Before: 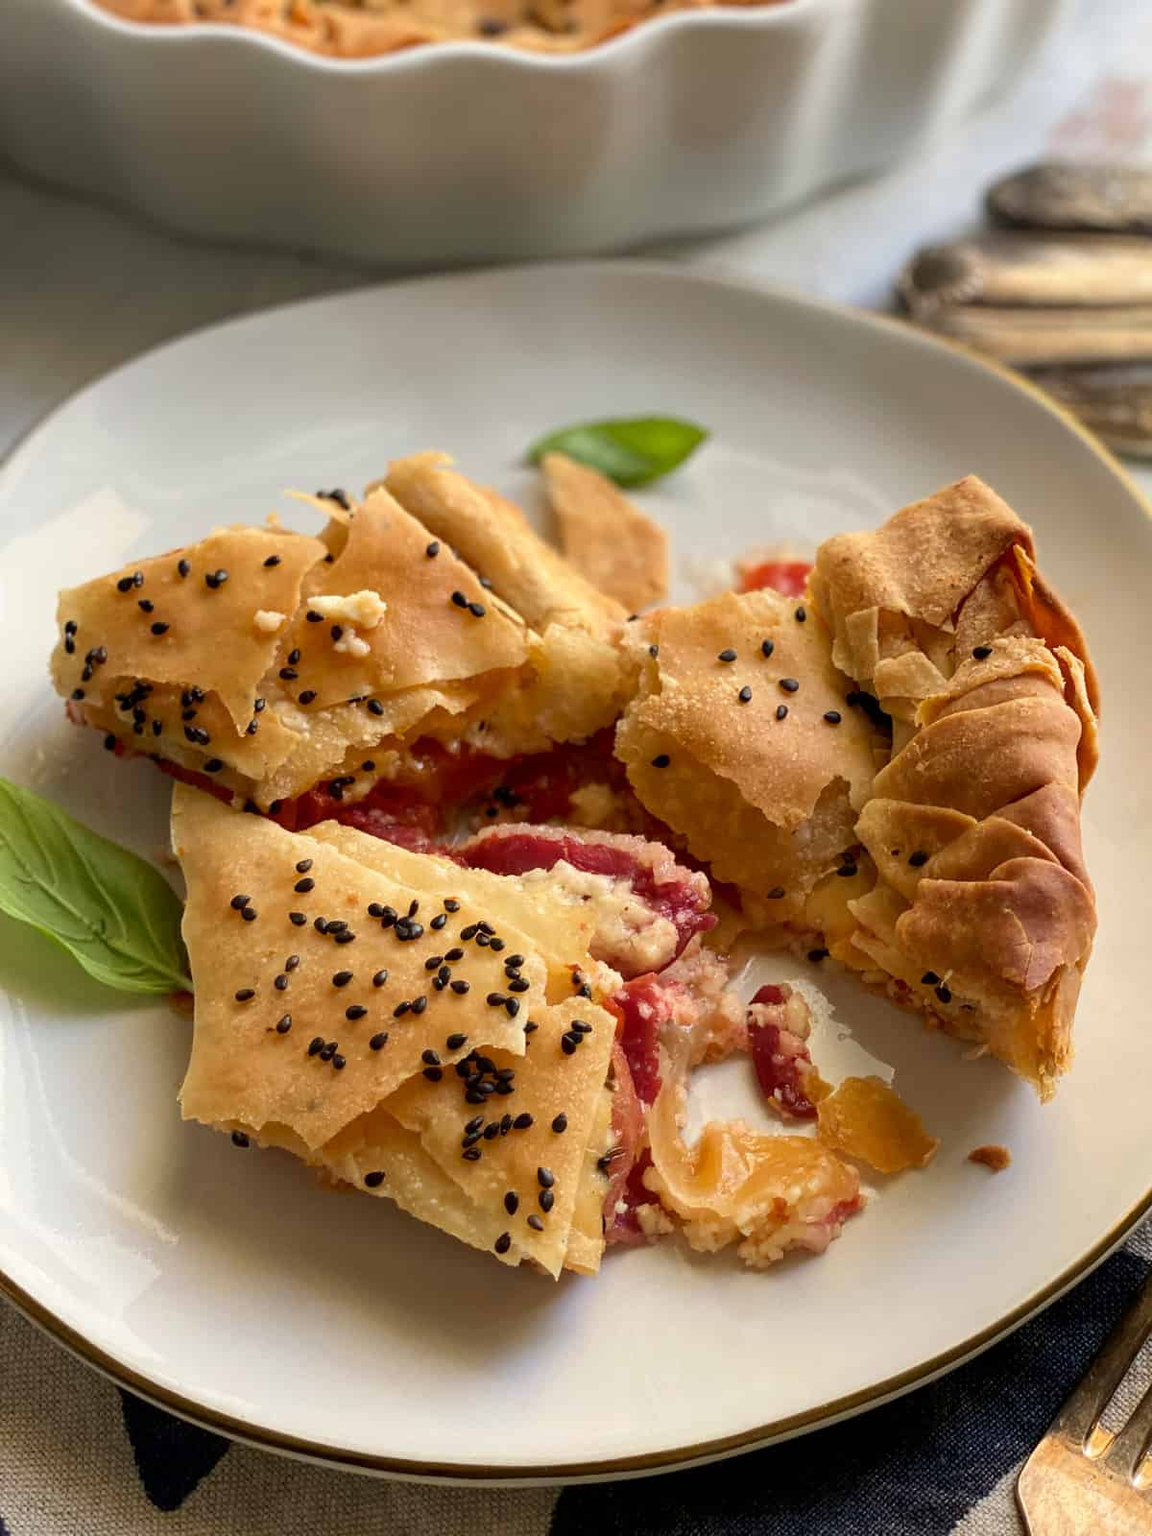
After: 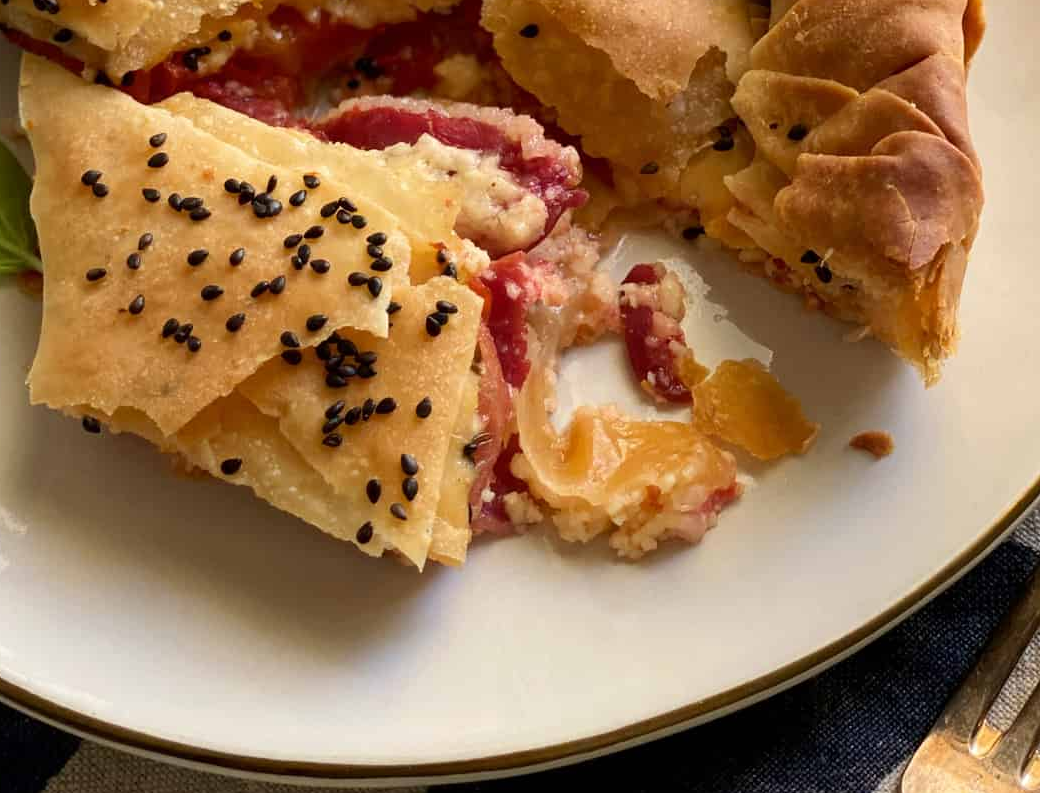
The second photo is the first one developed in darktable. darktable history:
crop and rotate: left 13.293%, top 47.635%, bottom 2.796%
